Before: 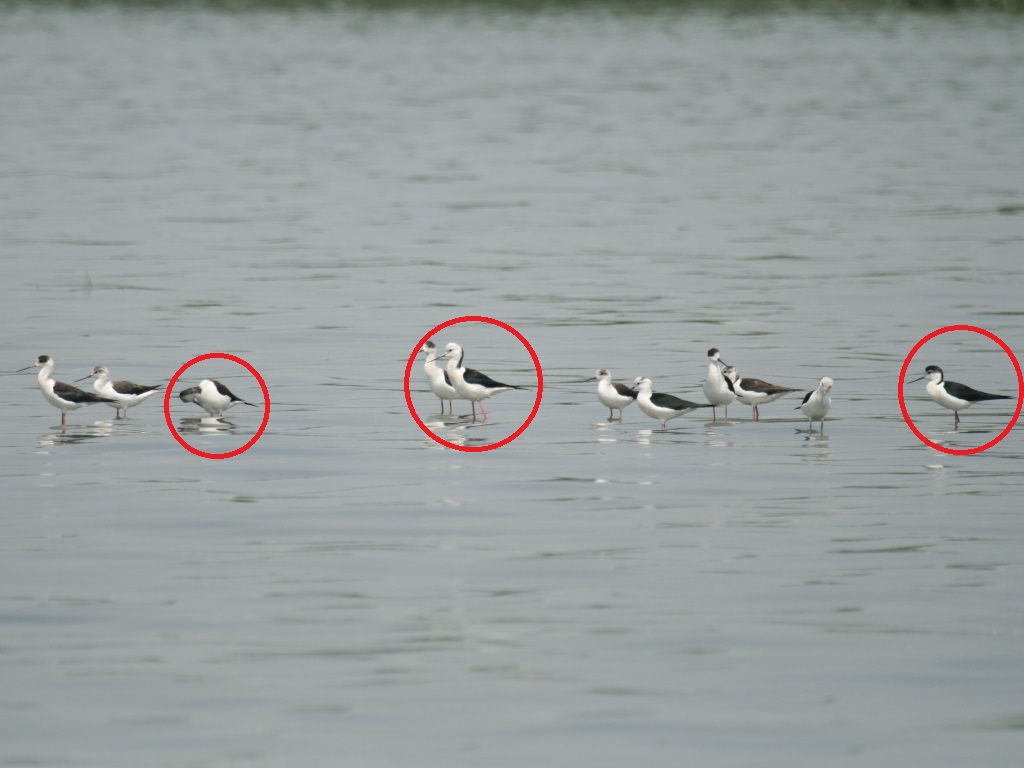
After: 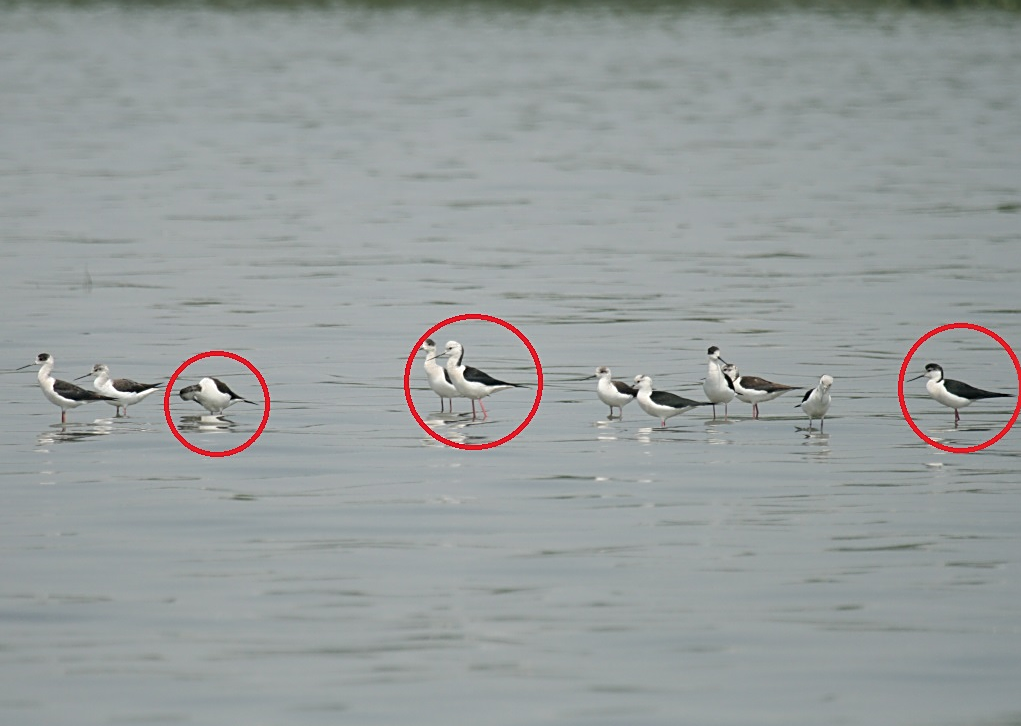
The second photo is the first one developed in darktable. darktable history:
crop: top 0.293%, right 0.255%, bottom 5.048%
exposure: exposure -0.045 EV, compensate exposure bias true, compensate highlight preservation false
tone equalizer: edges refinement/feathering 500, mask exposure compensation -1.57 EV, preserve details no
sharpen: on, module defaults
